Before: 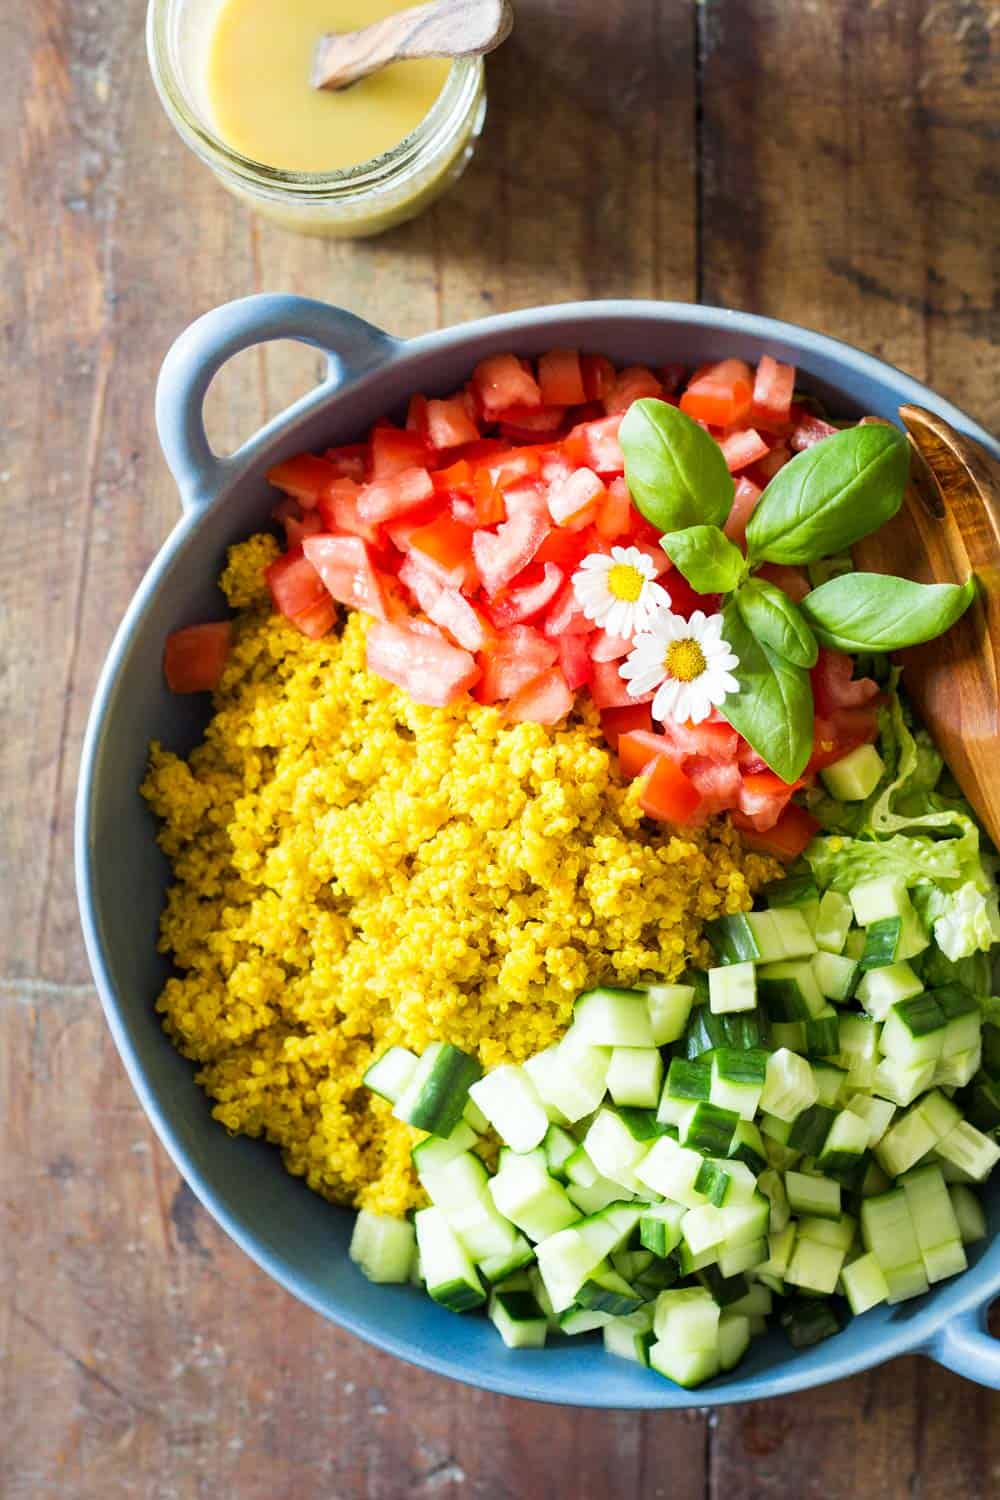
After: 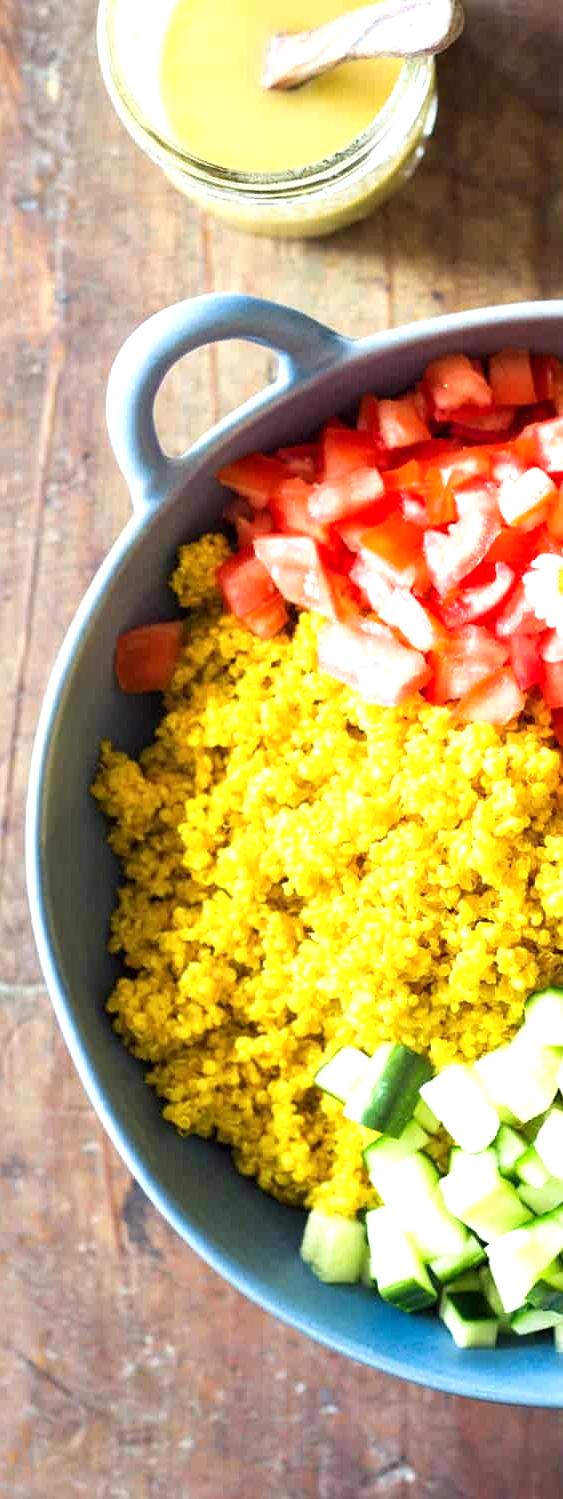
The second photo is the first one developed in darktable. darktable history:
exposure: black level correction 0, exposure 0.498 EV, compensate exposure bias true, compensate highlight preservation false
crop: left 4.952%, right 38.703%
local contrast: highlights 101%, shadows 100%, detail 119%, midtone range 0.2
